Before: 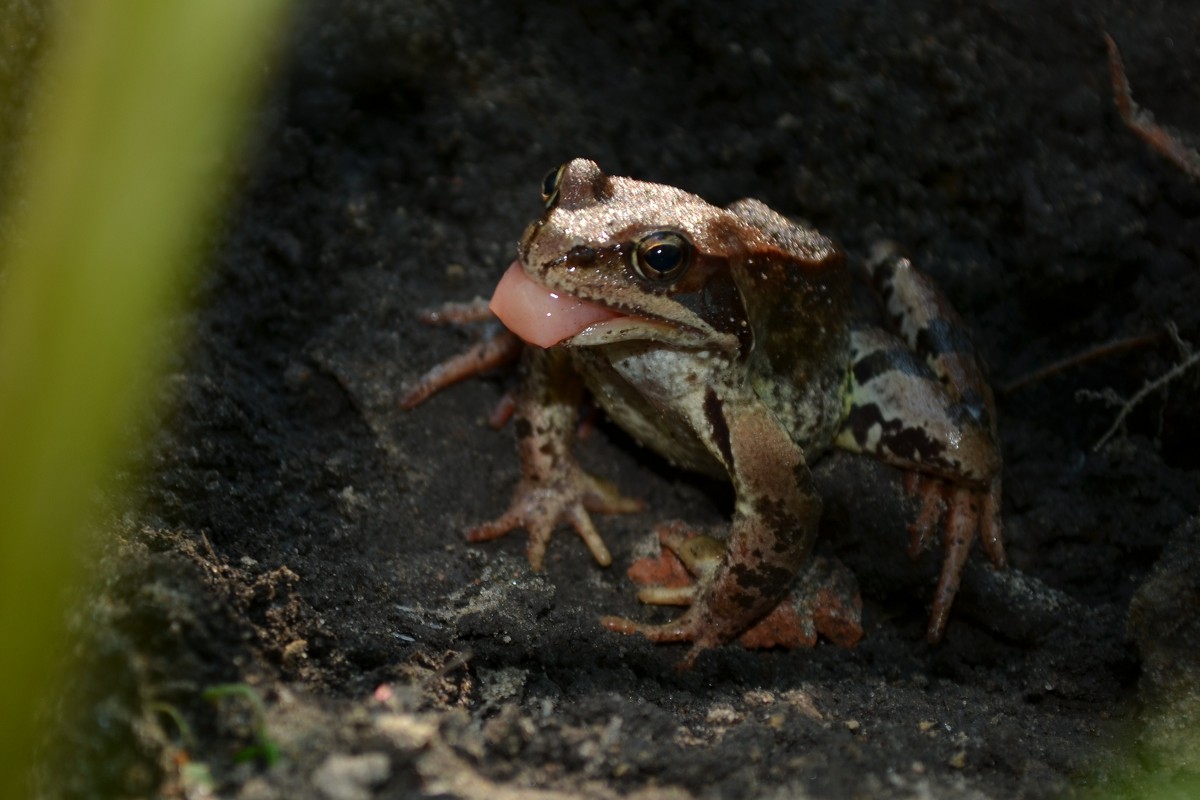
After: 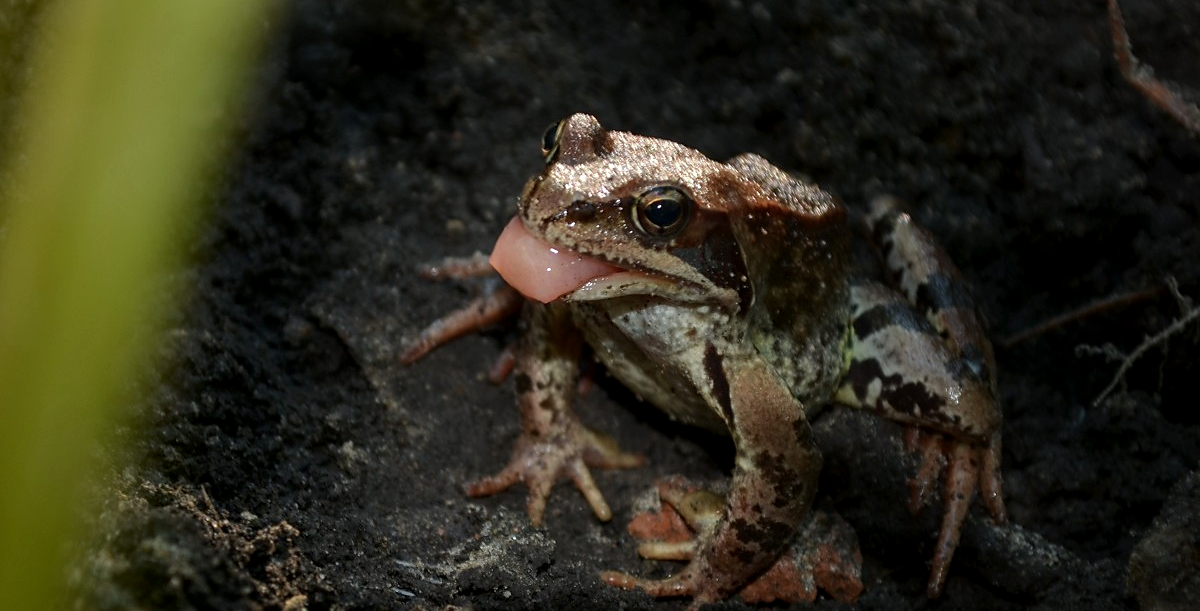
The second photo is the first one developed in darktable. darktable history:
crop: top 5.668%, bottom 17.952%
sharpen: radius 1.469, amount 0.403, threshold 1.432
local contrast: on, module defaults
